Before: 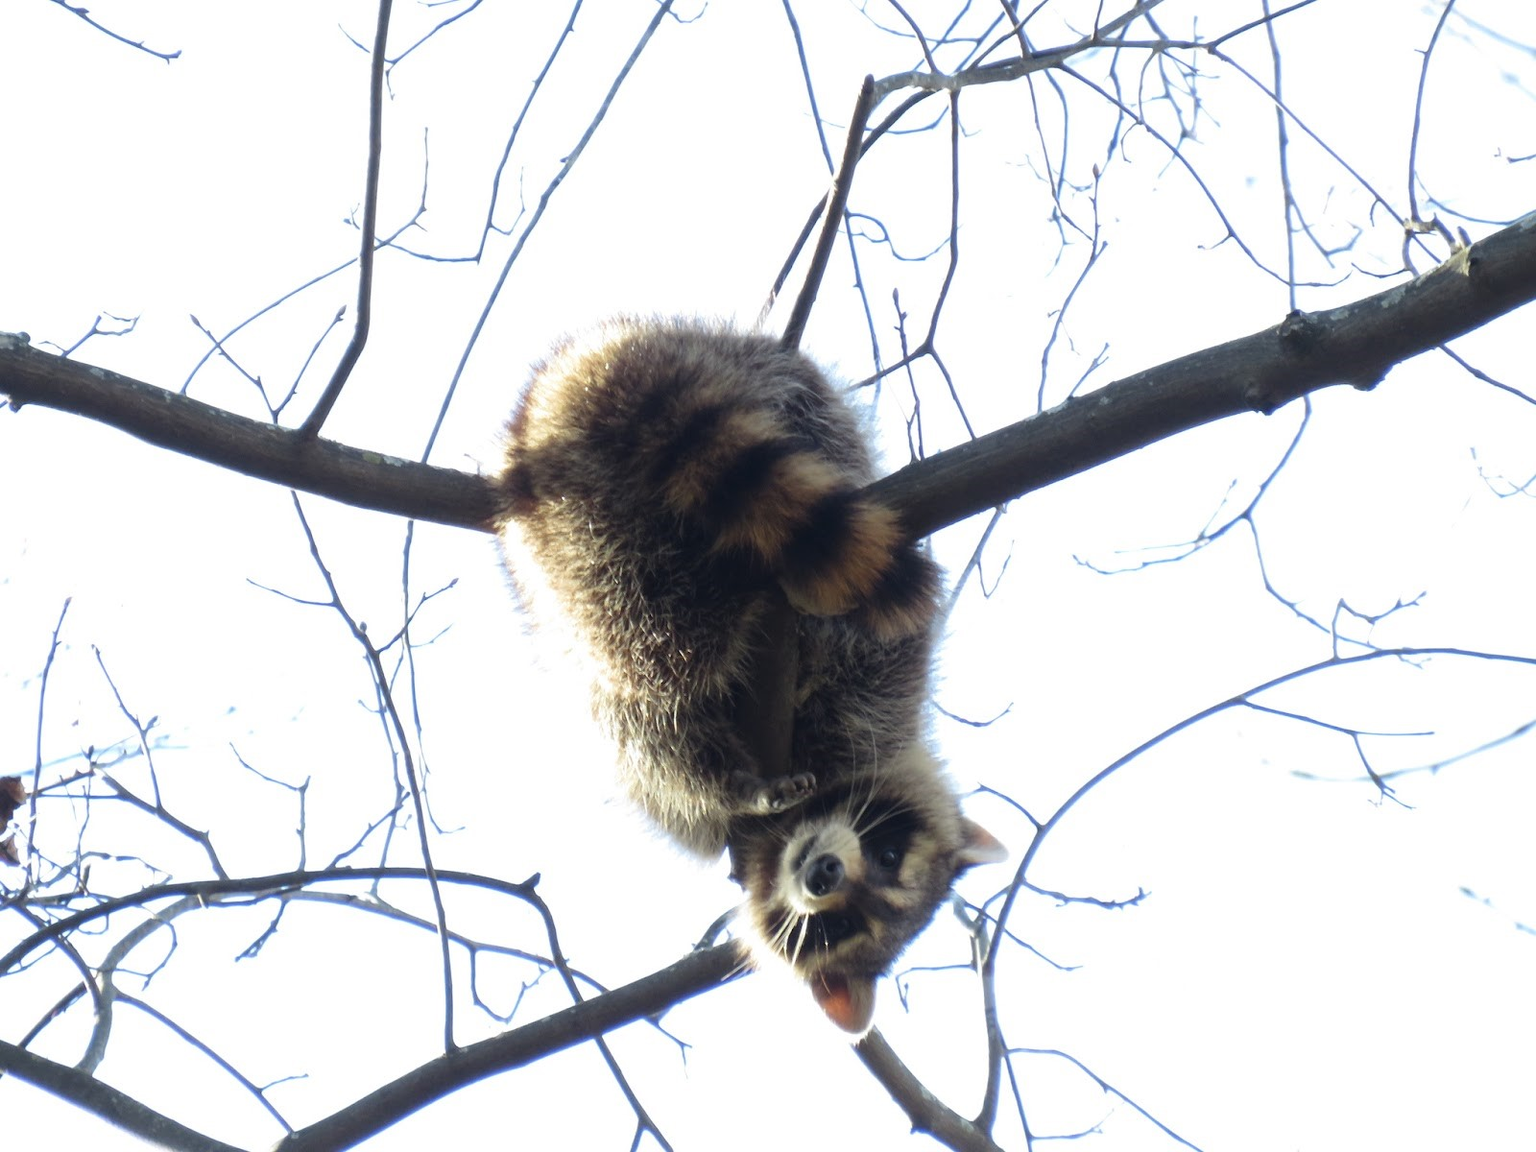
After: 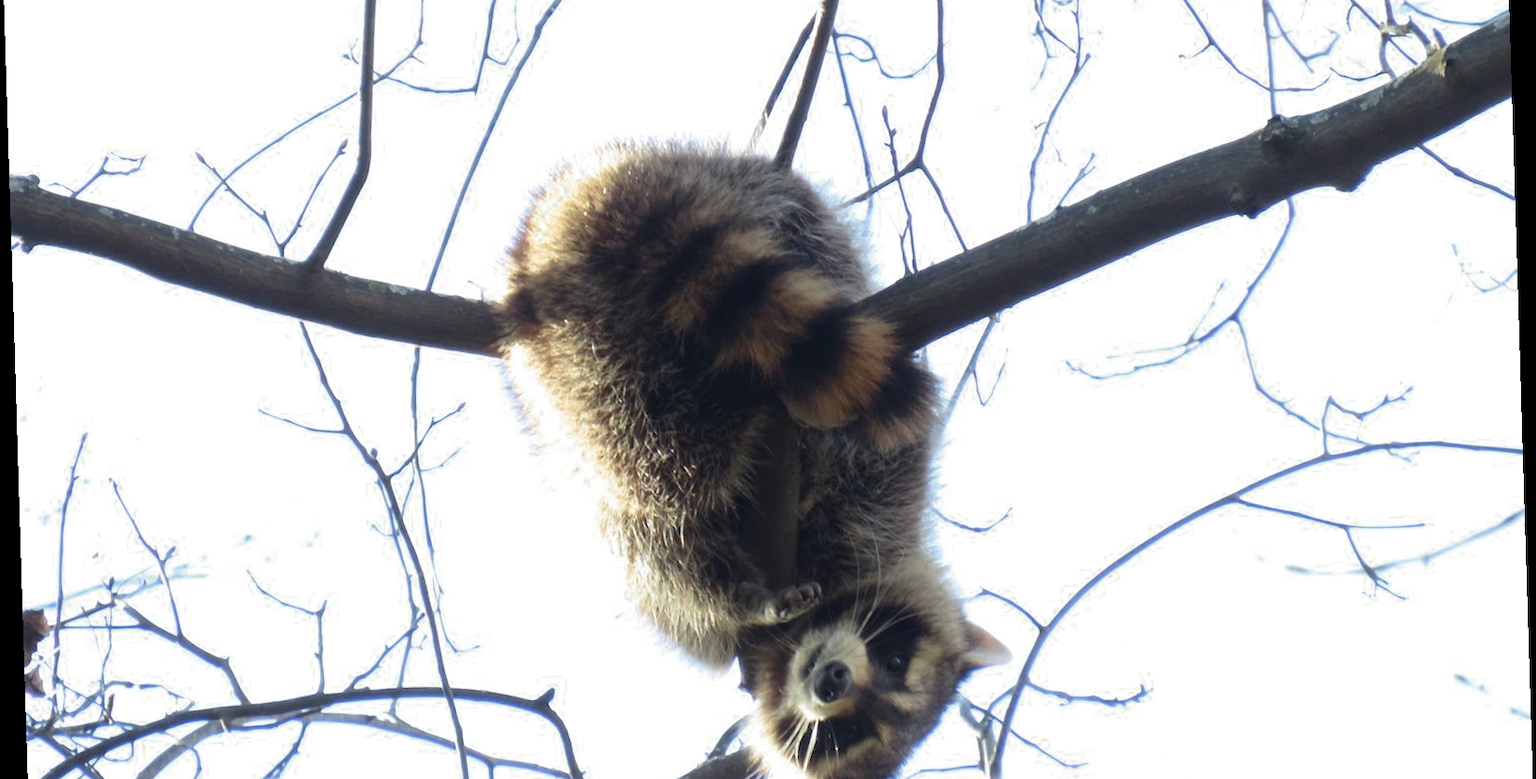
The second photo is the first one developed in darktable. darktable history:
rotate and perspective: rotation -1.75°, automatic cropping off
crop: top 16.727%, bottom 16.727%
color zones: curves: ch0 [(0.25, 0.5) (0.347, 0.092) (0.75, 0.5)]; ch1 [(0.25, 0.5) (0.33, 0.51) (0.75, 0.5)]
